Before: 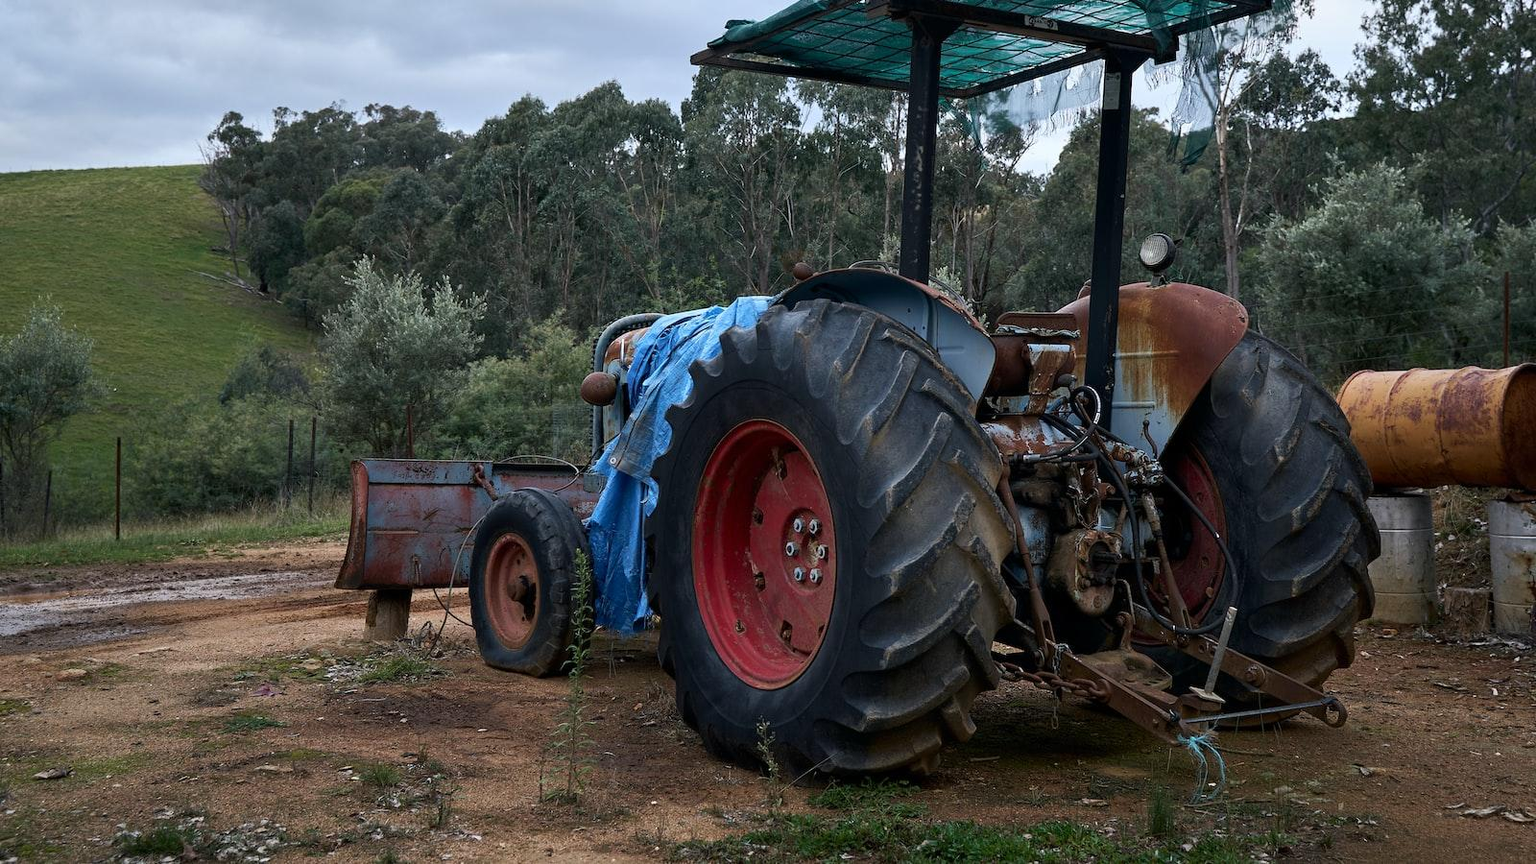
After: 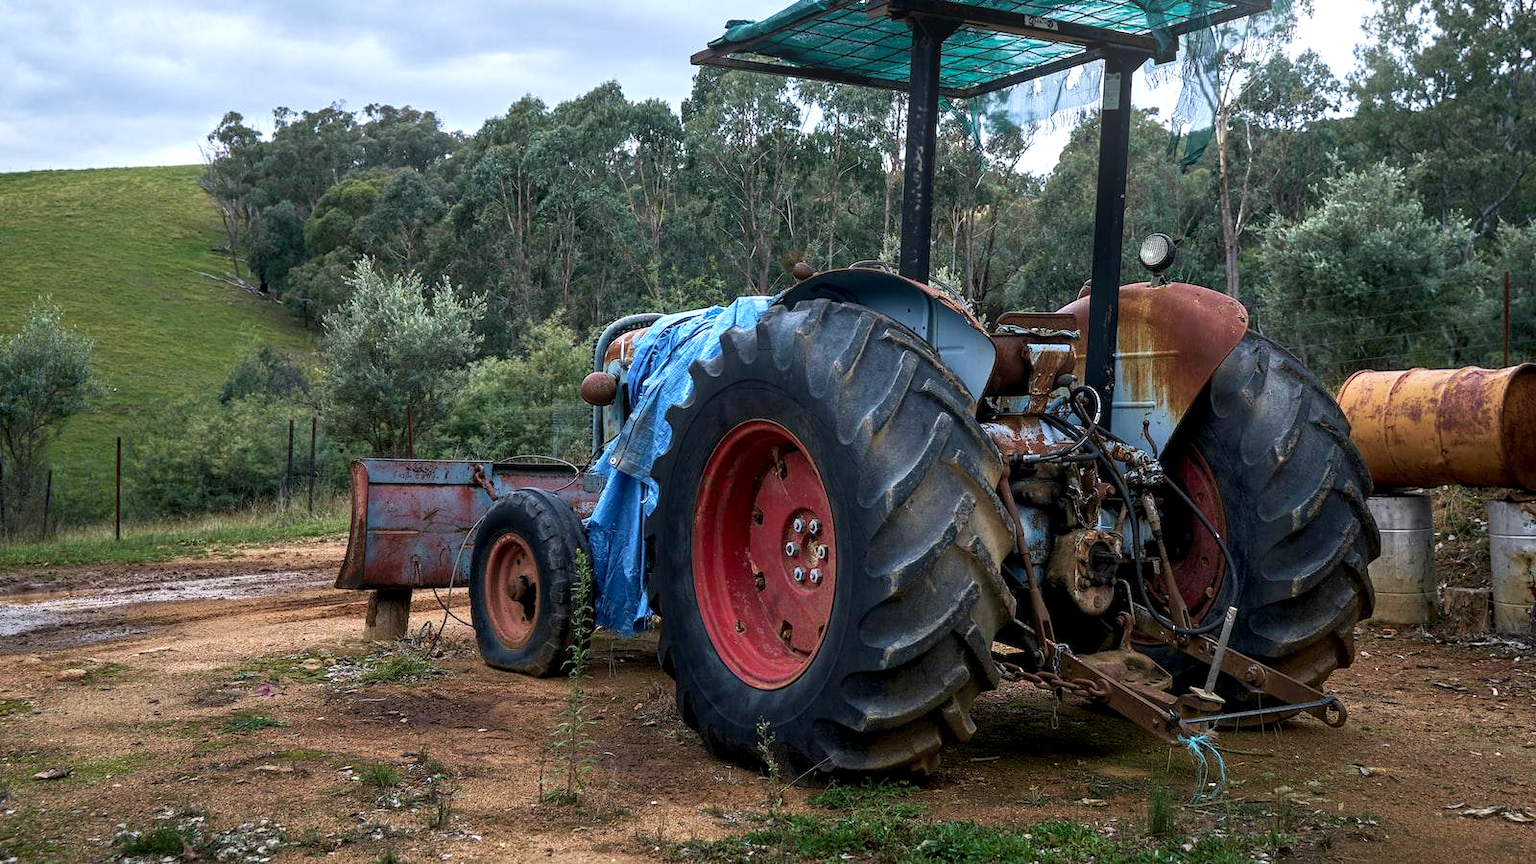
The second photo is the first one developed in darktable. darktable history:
exposure: black level correction 0, exposure 0.5 EV, compensate highlight preservation false
local contrast: on, module defaults
bloom: size 13.65%, threshold 98.39%, strength 4.82%
velvia: on, module defaults
